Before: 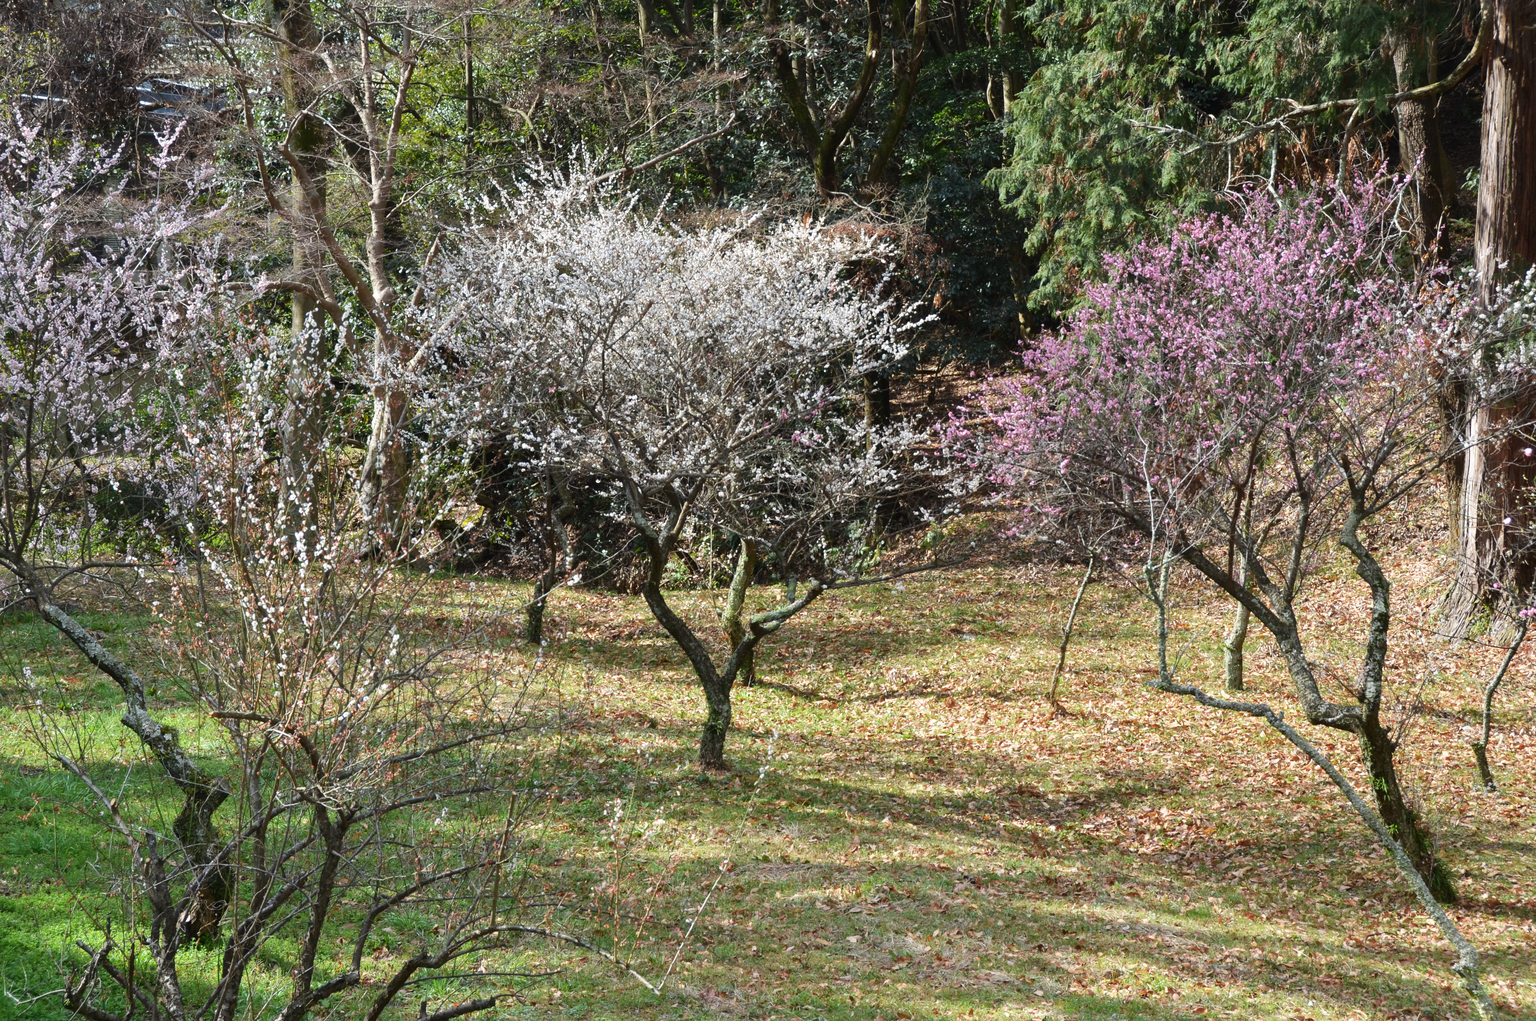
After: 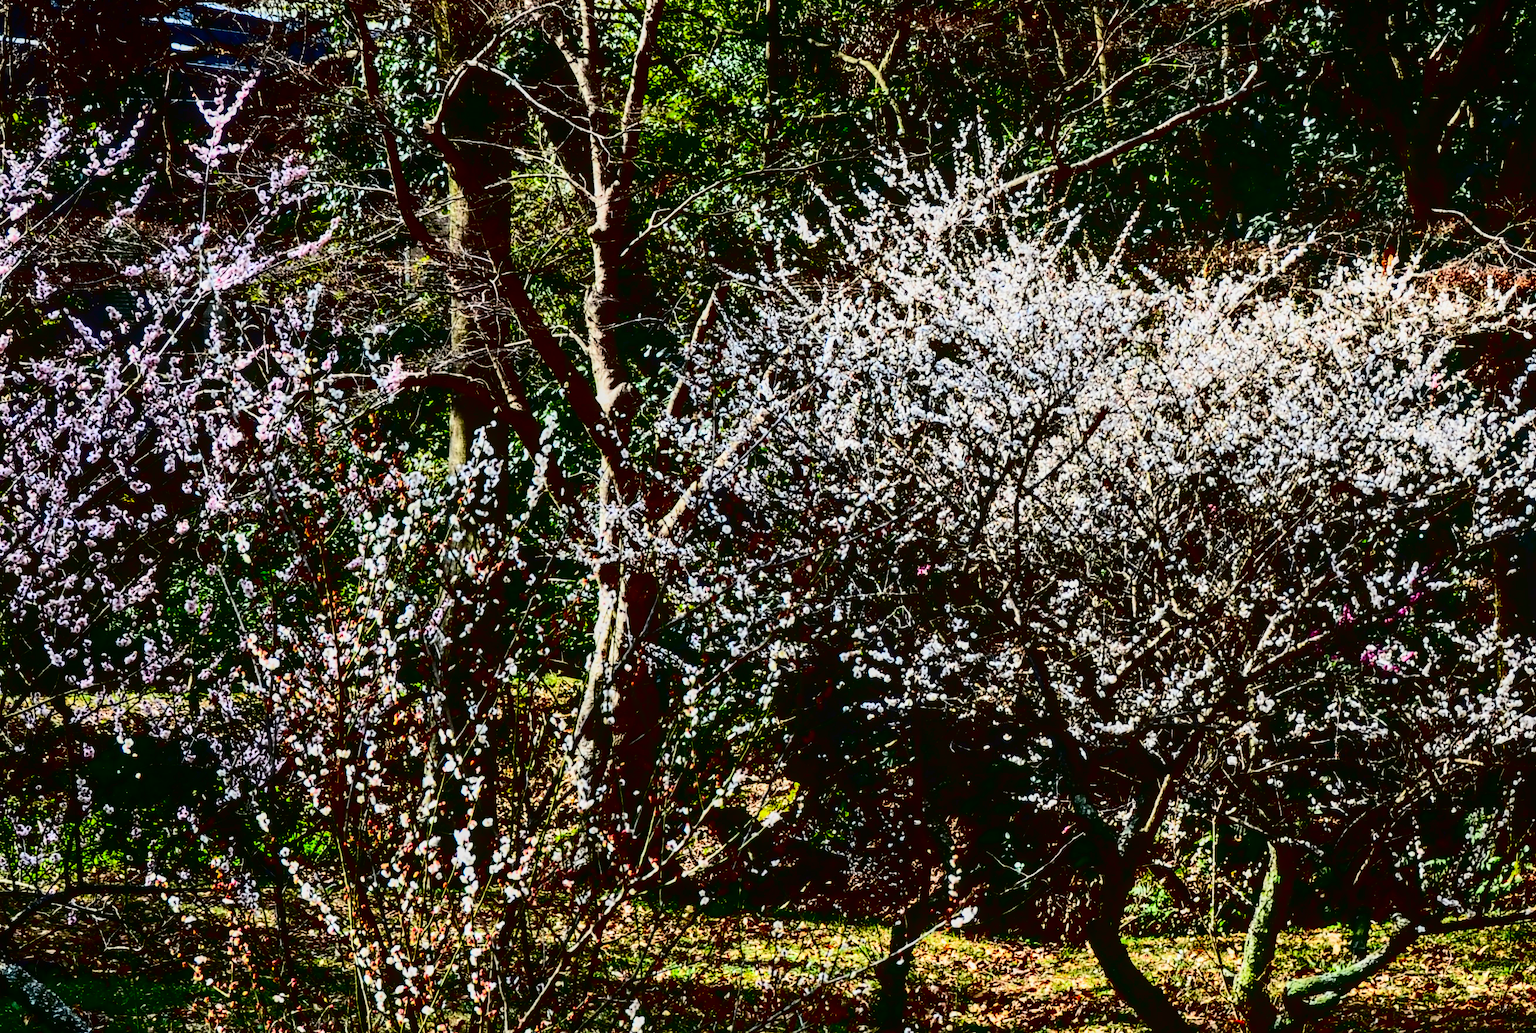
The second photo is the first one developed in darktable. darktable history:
crop and rotate: left 3.023%, top 7.612%, right 42.168%, bottom 36.887%
contrast brightness saturation: contrast 0.786, brightness -0.987, saturation 0.986
local contrast: on, module defaults
